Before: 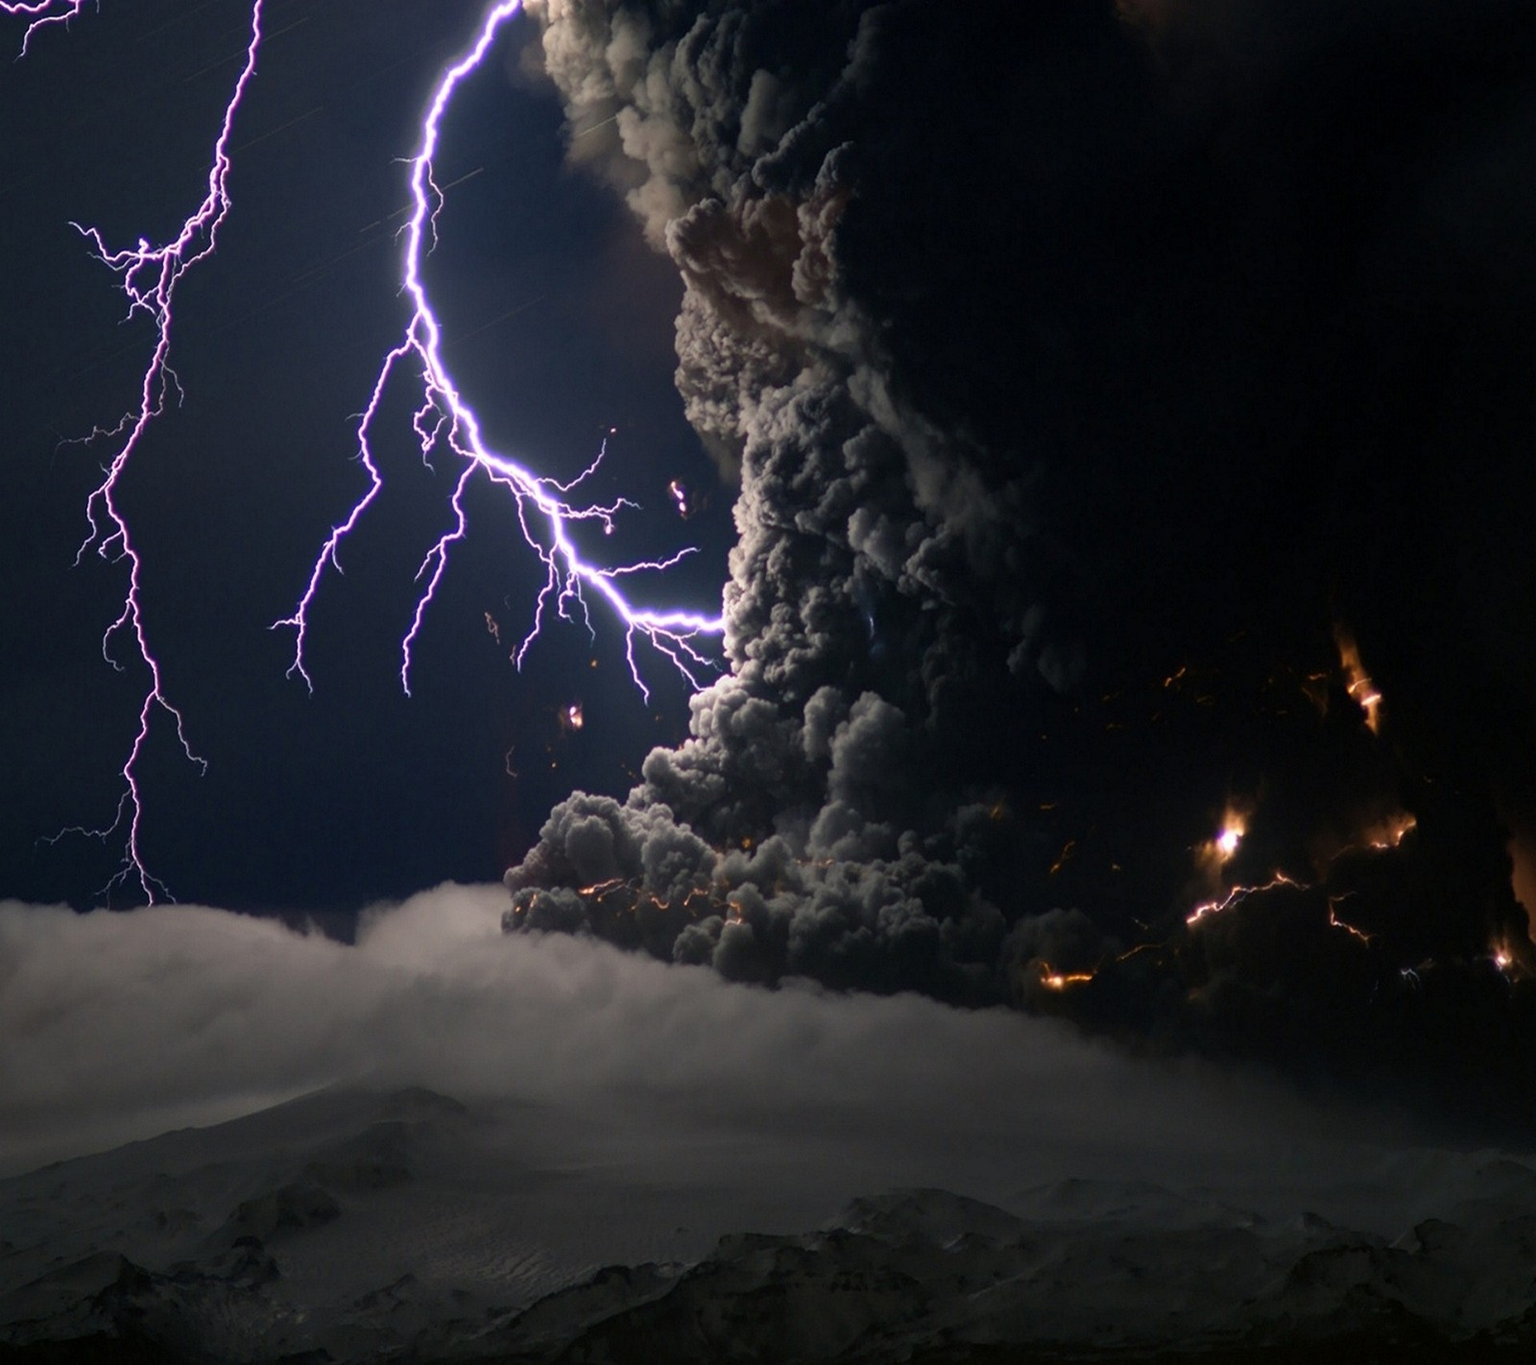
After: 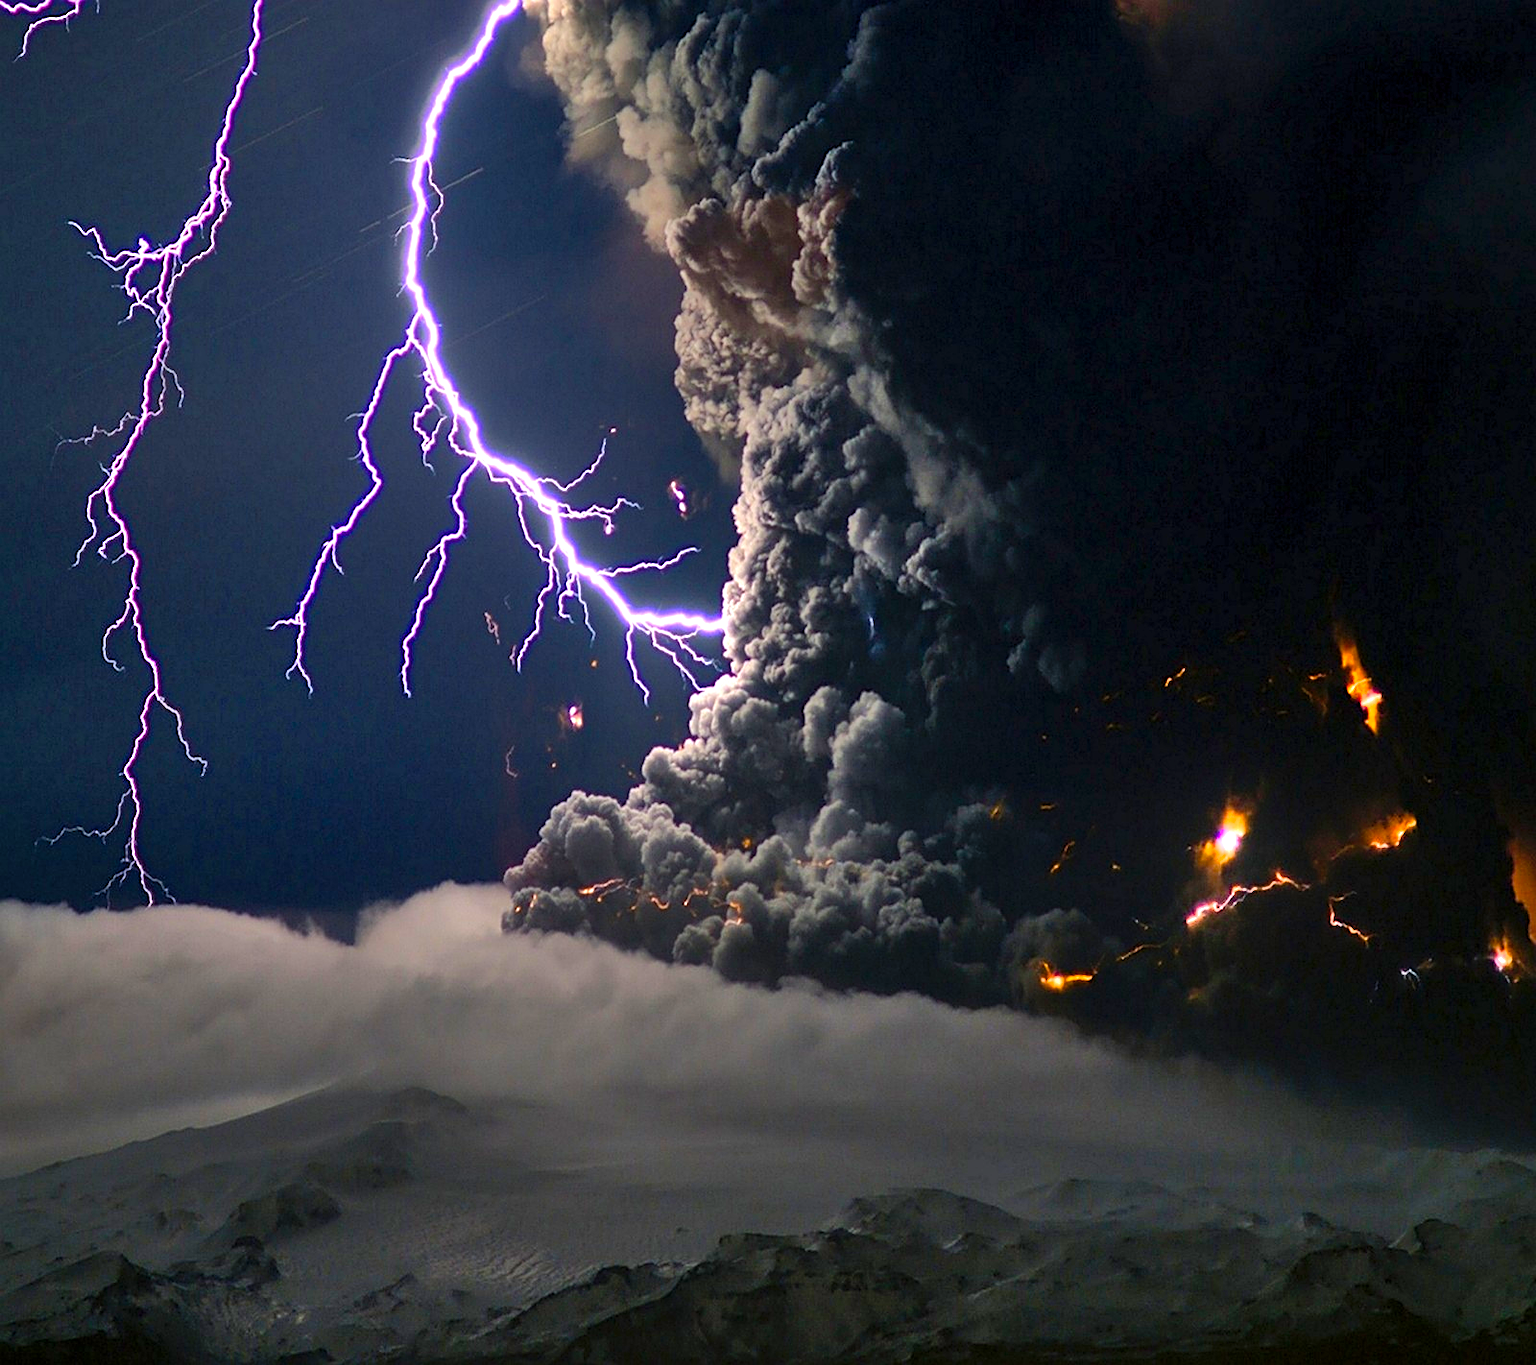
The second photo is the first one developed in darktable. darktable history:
sharpen: on, module defaults
color balance rgb: perceptual saturation grading › global saturation 43.116%, perceptual brilliance grading › global brilliance 12.041%, global vibrance 20%
shadows and highlights: white point adjustment 0.151, highlights -71.31, highlights color adjustment 42.77%, soften with gaussian
